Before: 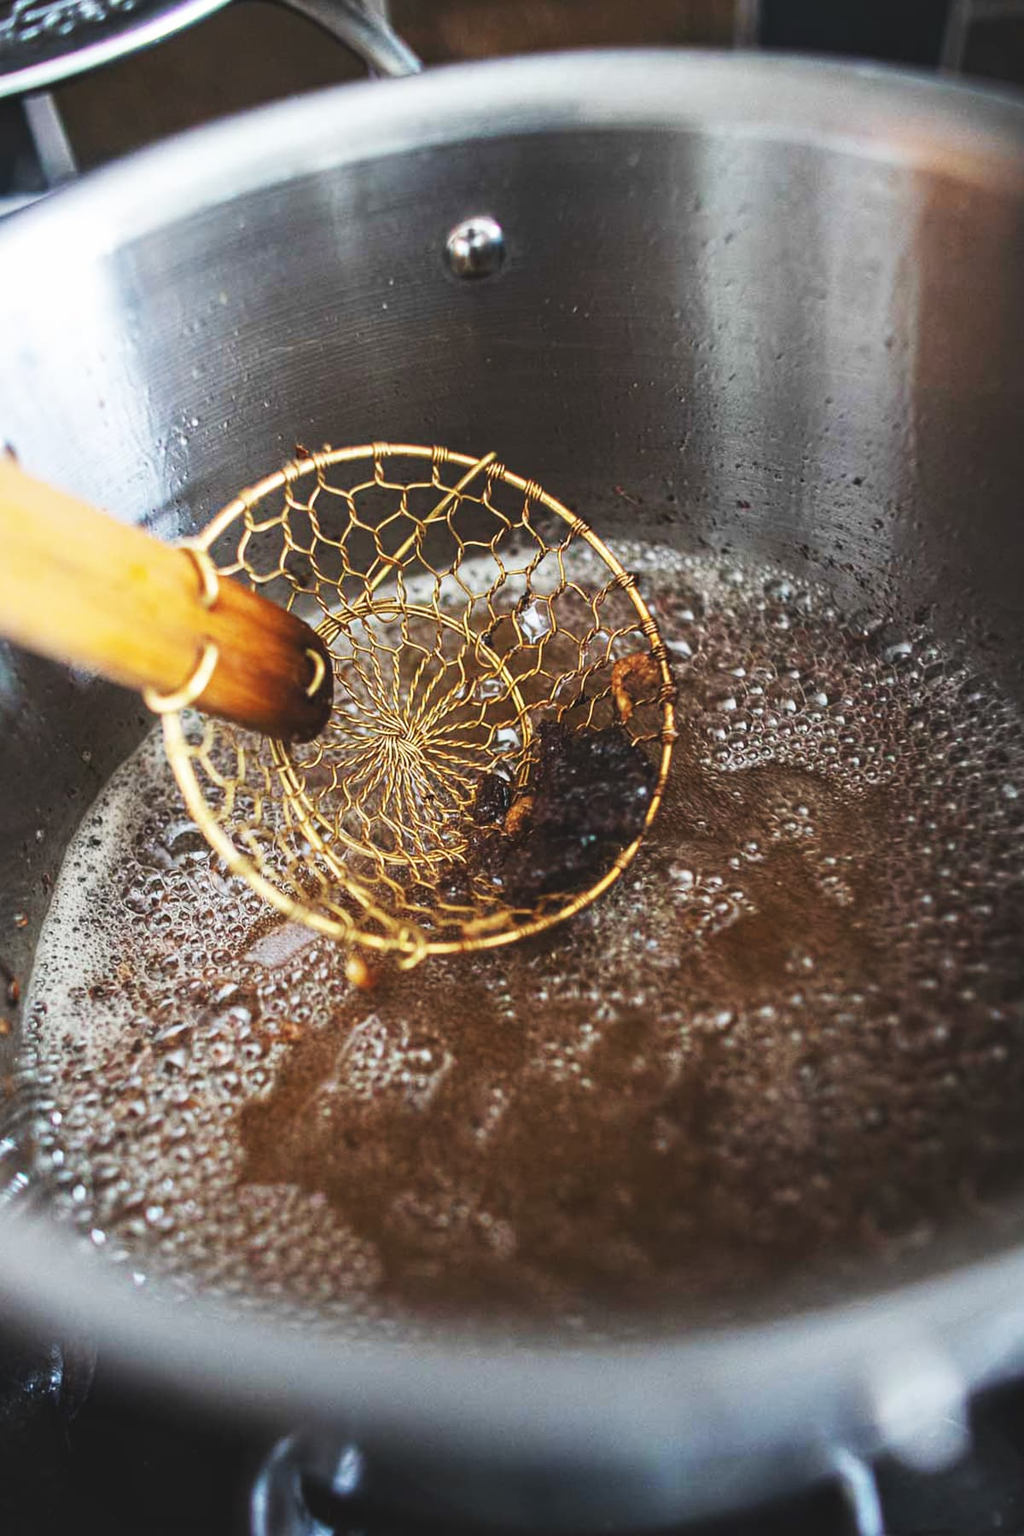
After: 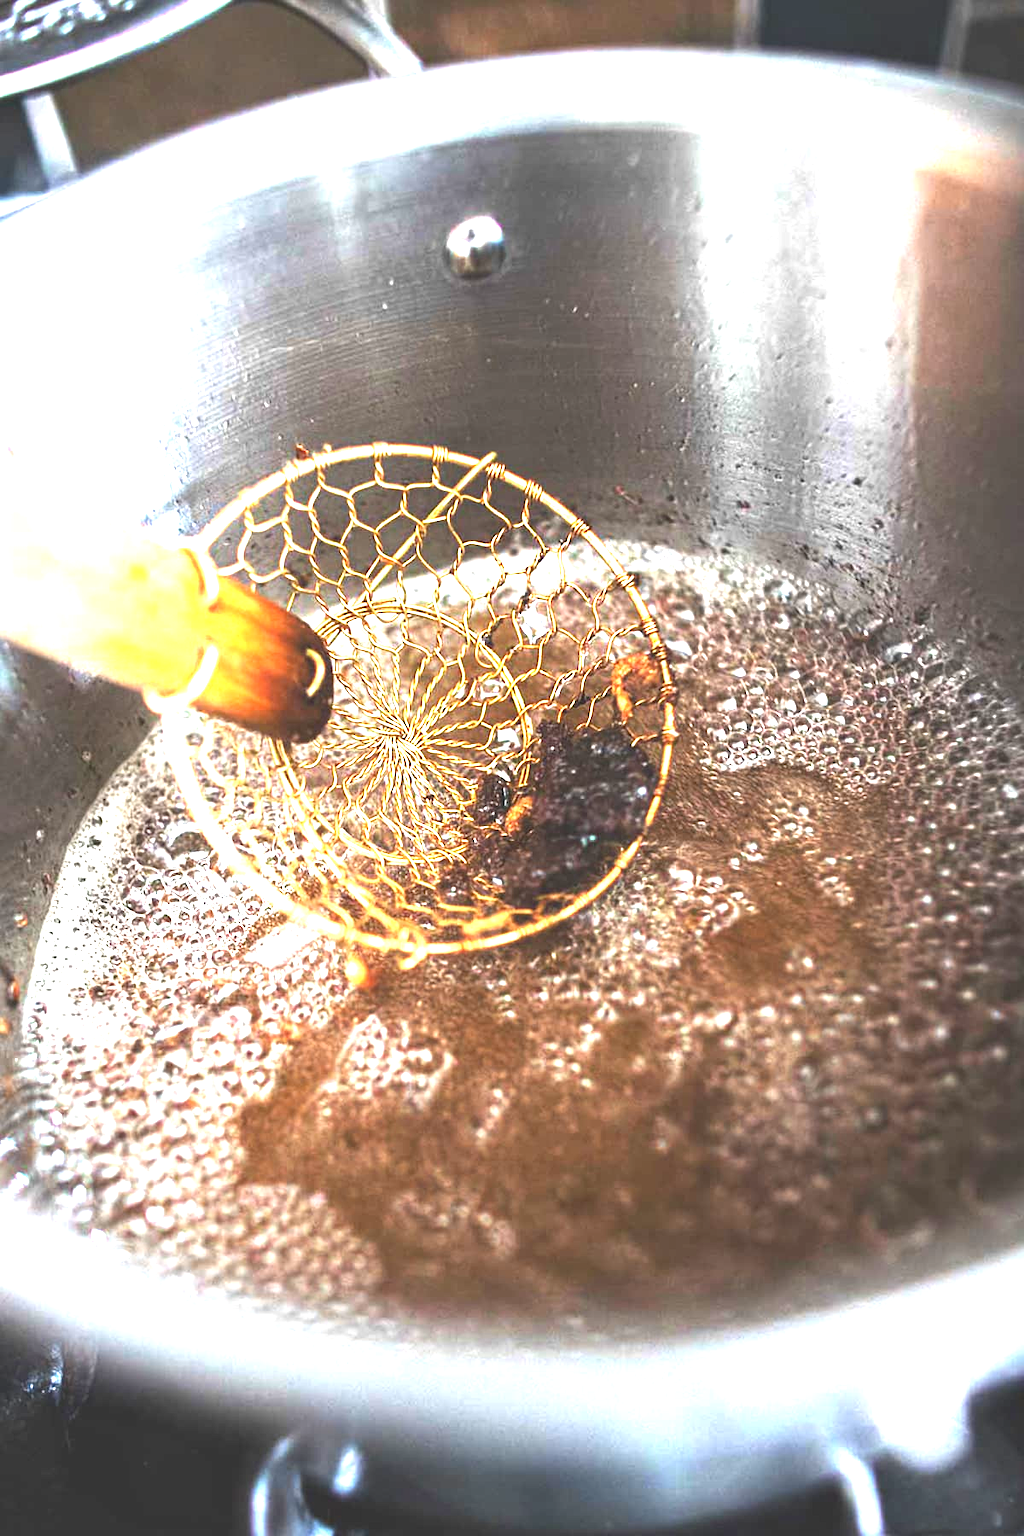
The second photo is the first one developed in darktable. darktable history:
exposure: black level correction 0.001, exposure 1.825 EV, compensate exposure bias true, compensate highlight preservation false
